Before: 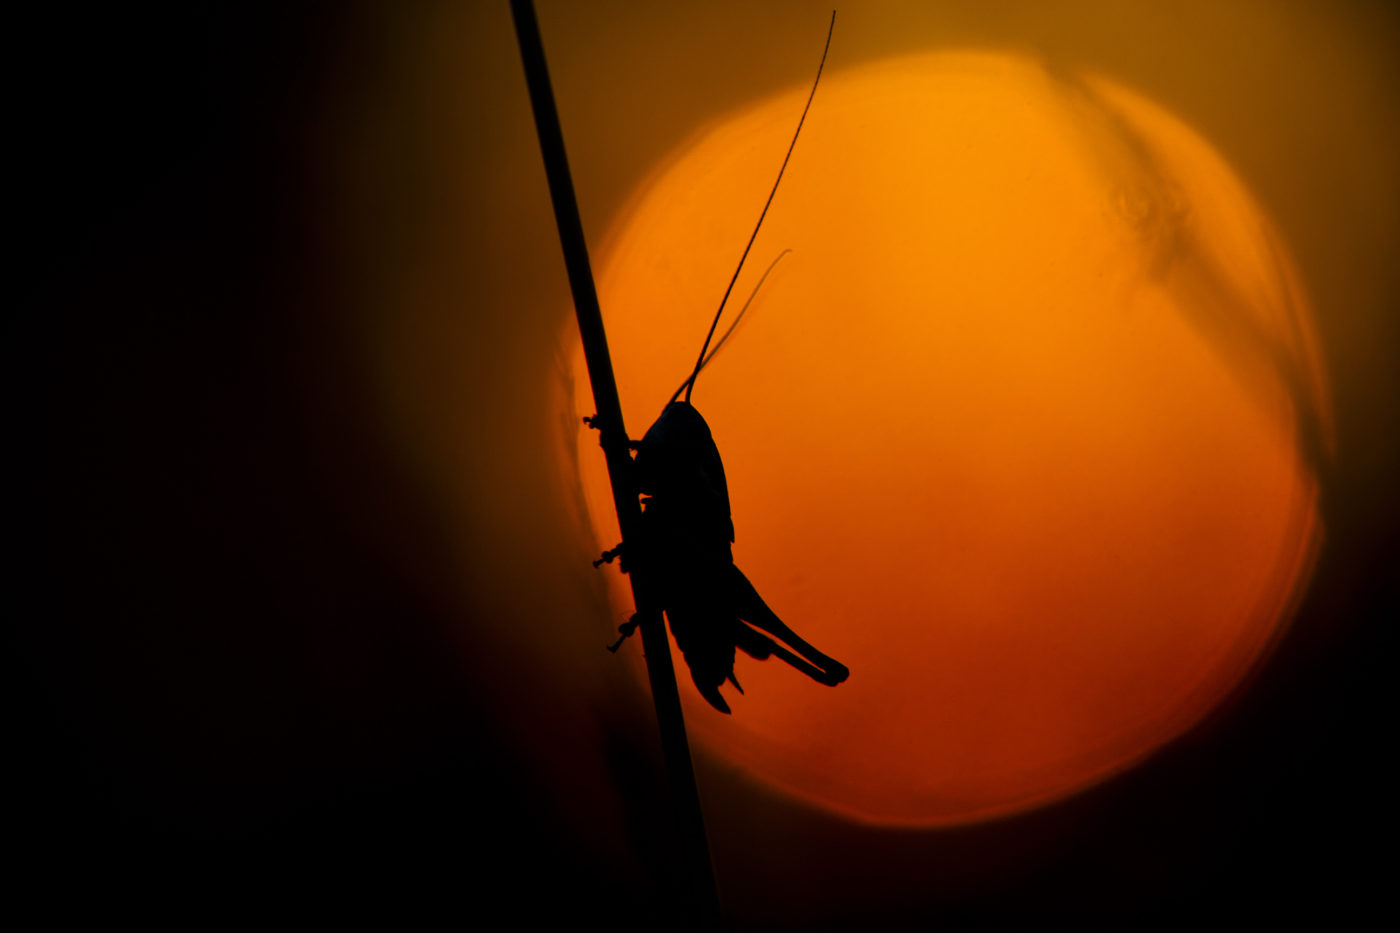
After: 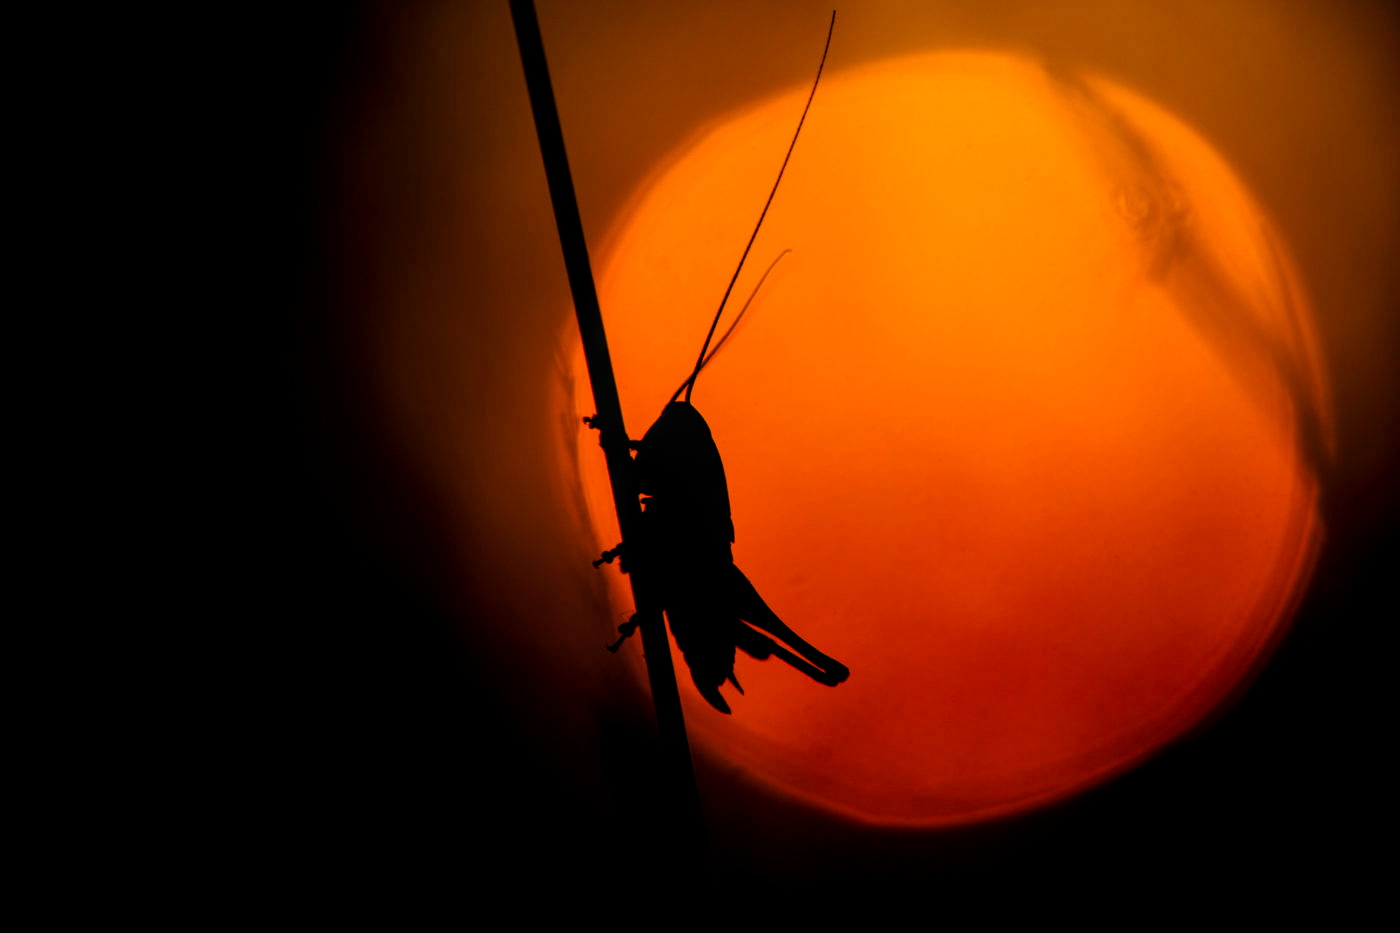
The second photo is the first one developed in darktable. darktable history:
color balance rgb: power › chroma 0.276%, power › hue 24.81°, highlights gain › chroma 1.341%, highlights gain › hue 56.34°, perceptual saturation grading › global saturation 27.578%, perceptual saturation grading › highlights -24.817%, perceptual saturation grading › shadows 24.355%
local contrast: on, module defaults
